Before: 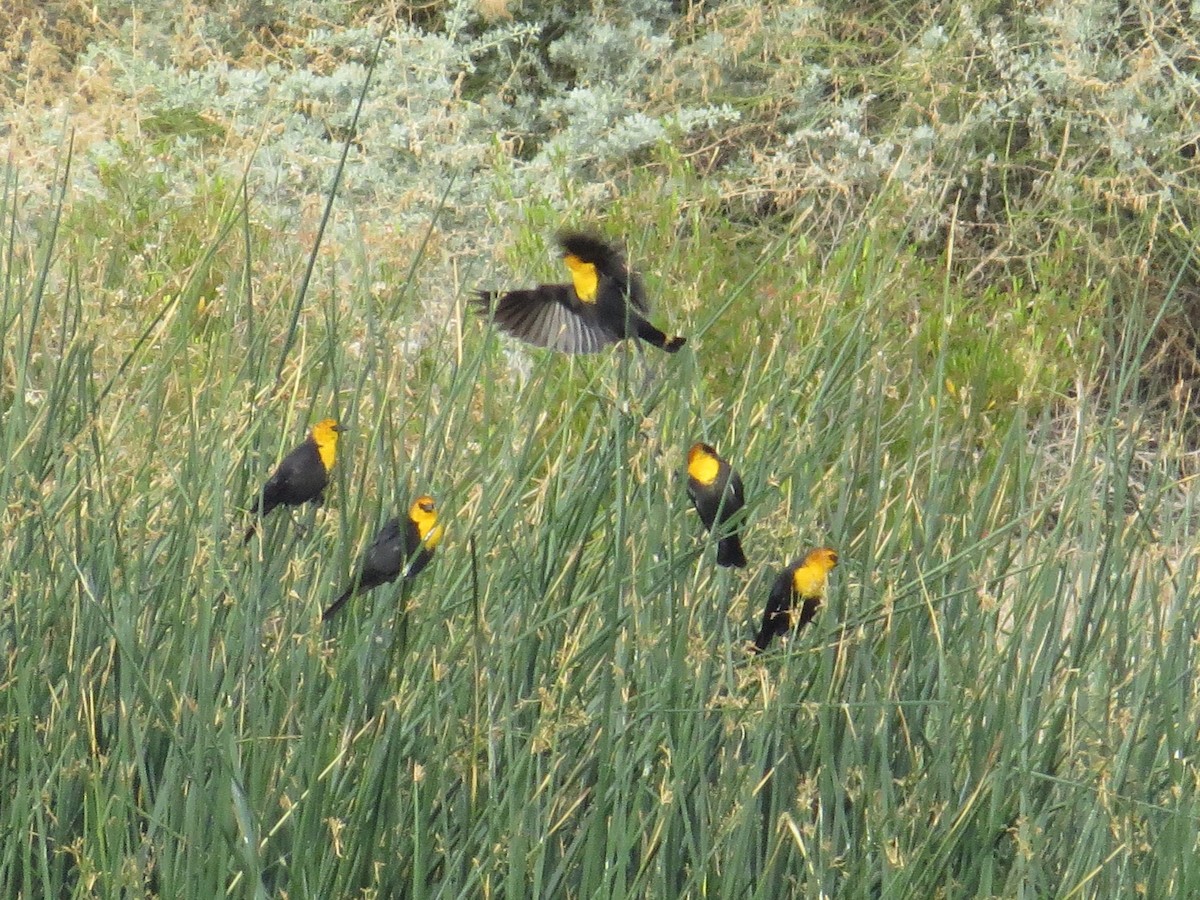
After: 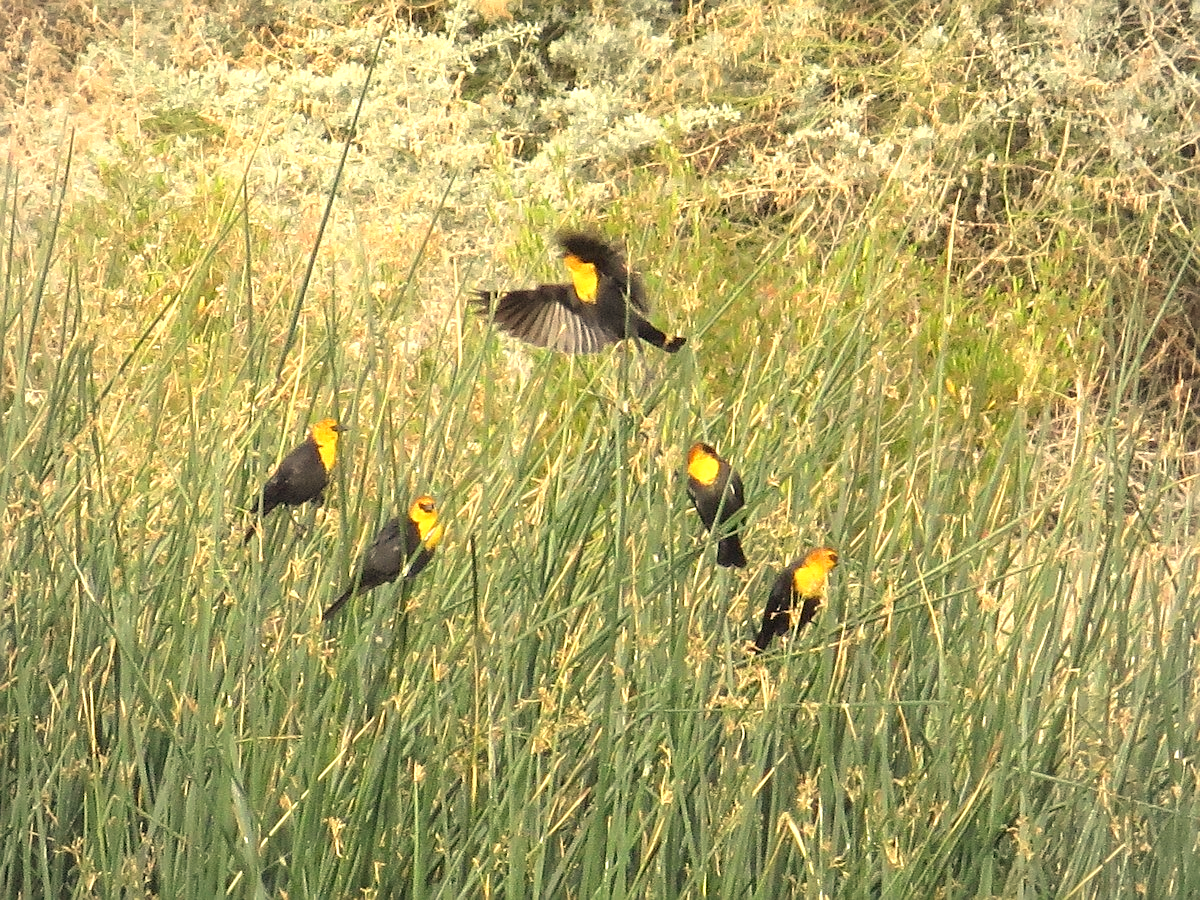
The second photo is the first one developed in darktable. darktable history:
vignetting: fall-off radius 93.87%
white balance: red 1.138, green 0.996, blue 0.812
sharpen: on, module defaults
exposure: black level correction 0.001, exposure 0.5 EV, compensate exposure bias true, compensate highlight preservation false
